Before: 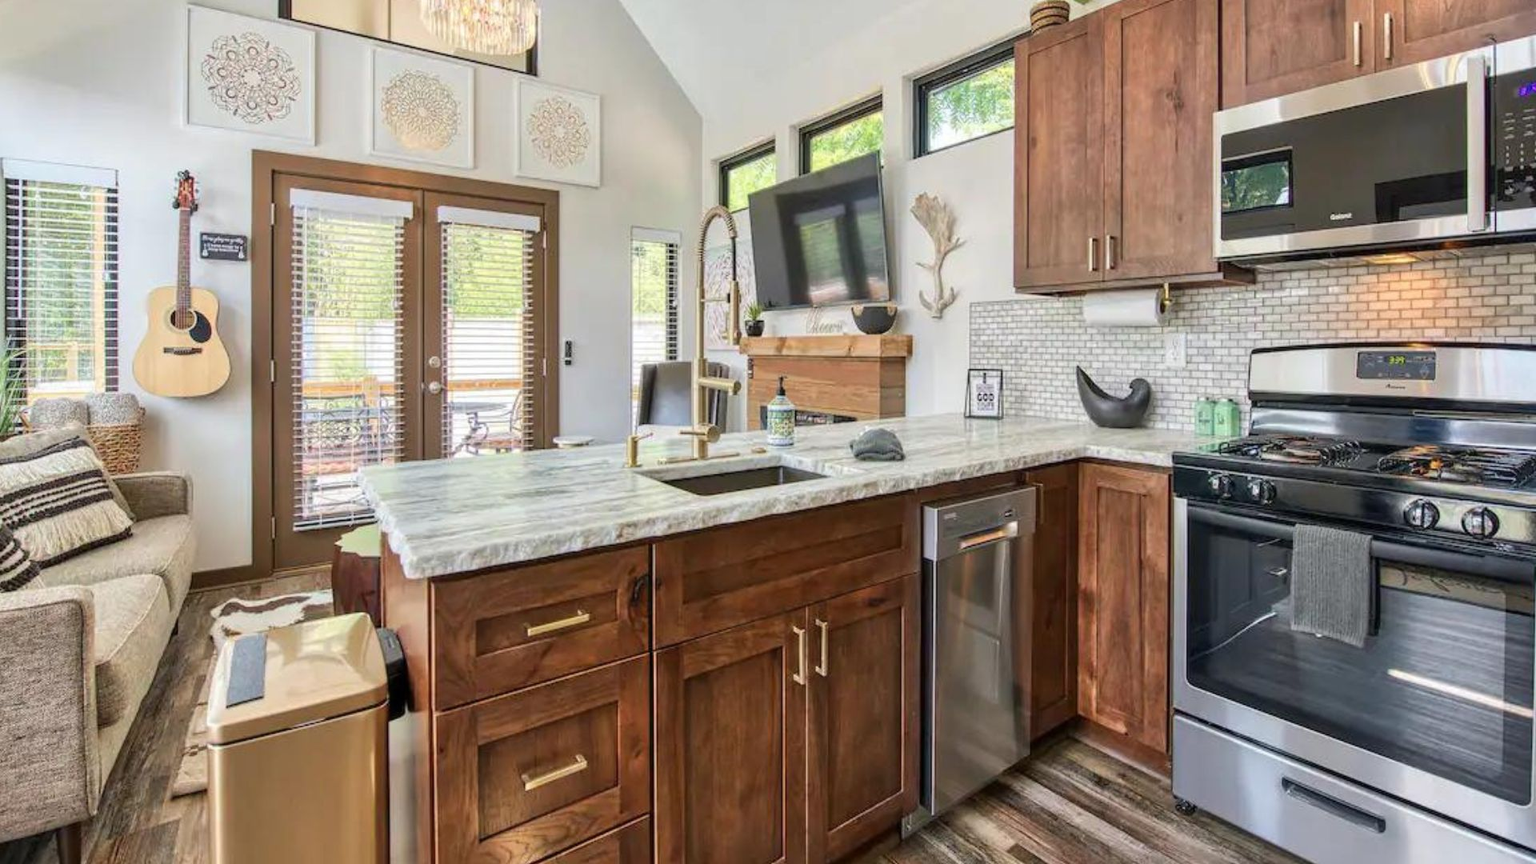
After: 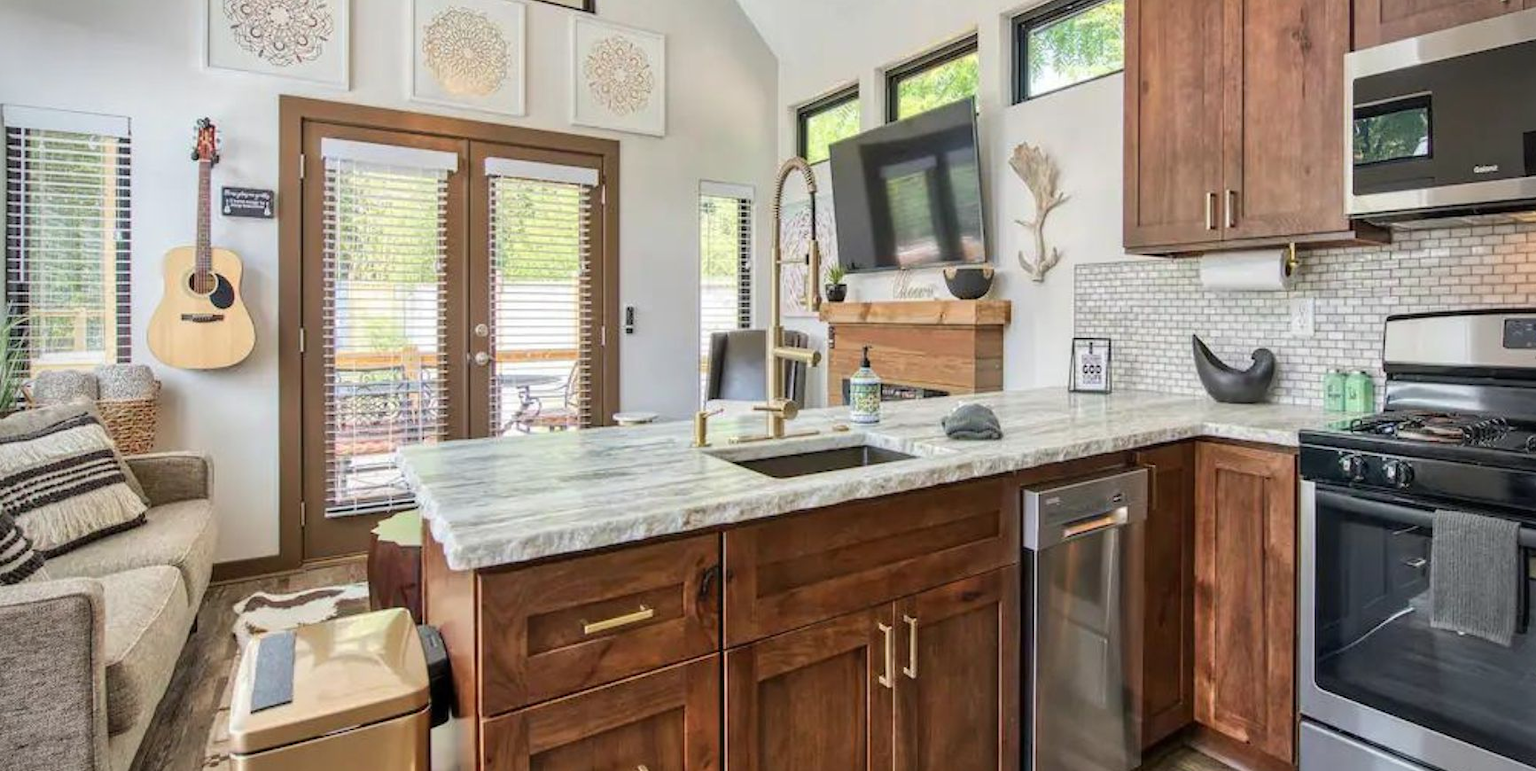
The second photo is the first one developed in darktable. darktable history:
exposure: compensate highlight preservation false
vignetting: on, module defaults
crop: top 7.49%, right 9.717%, bottom 11.943%
